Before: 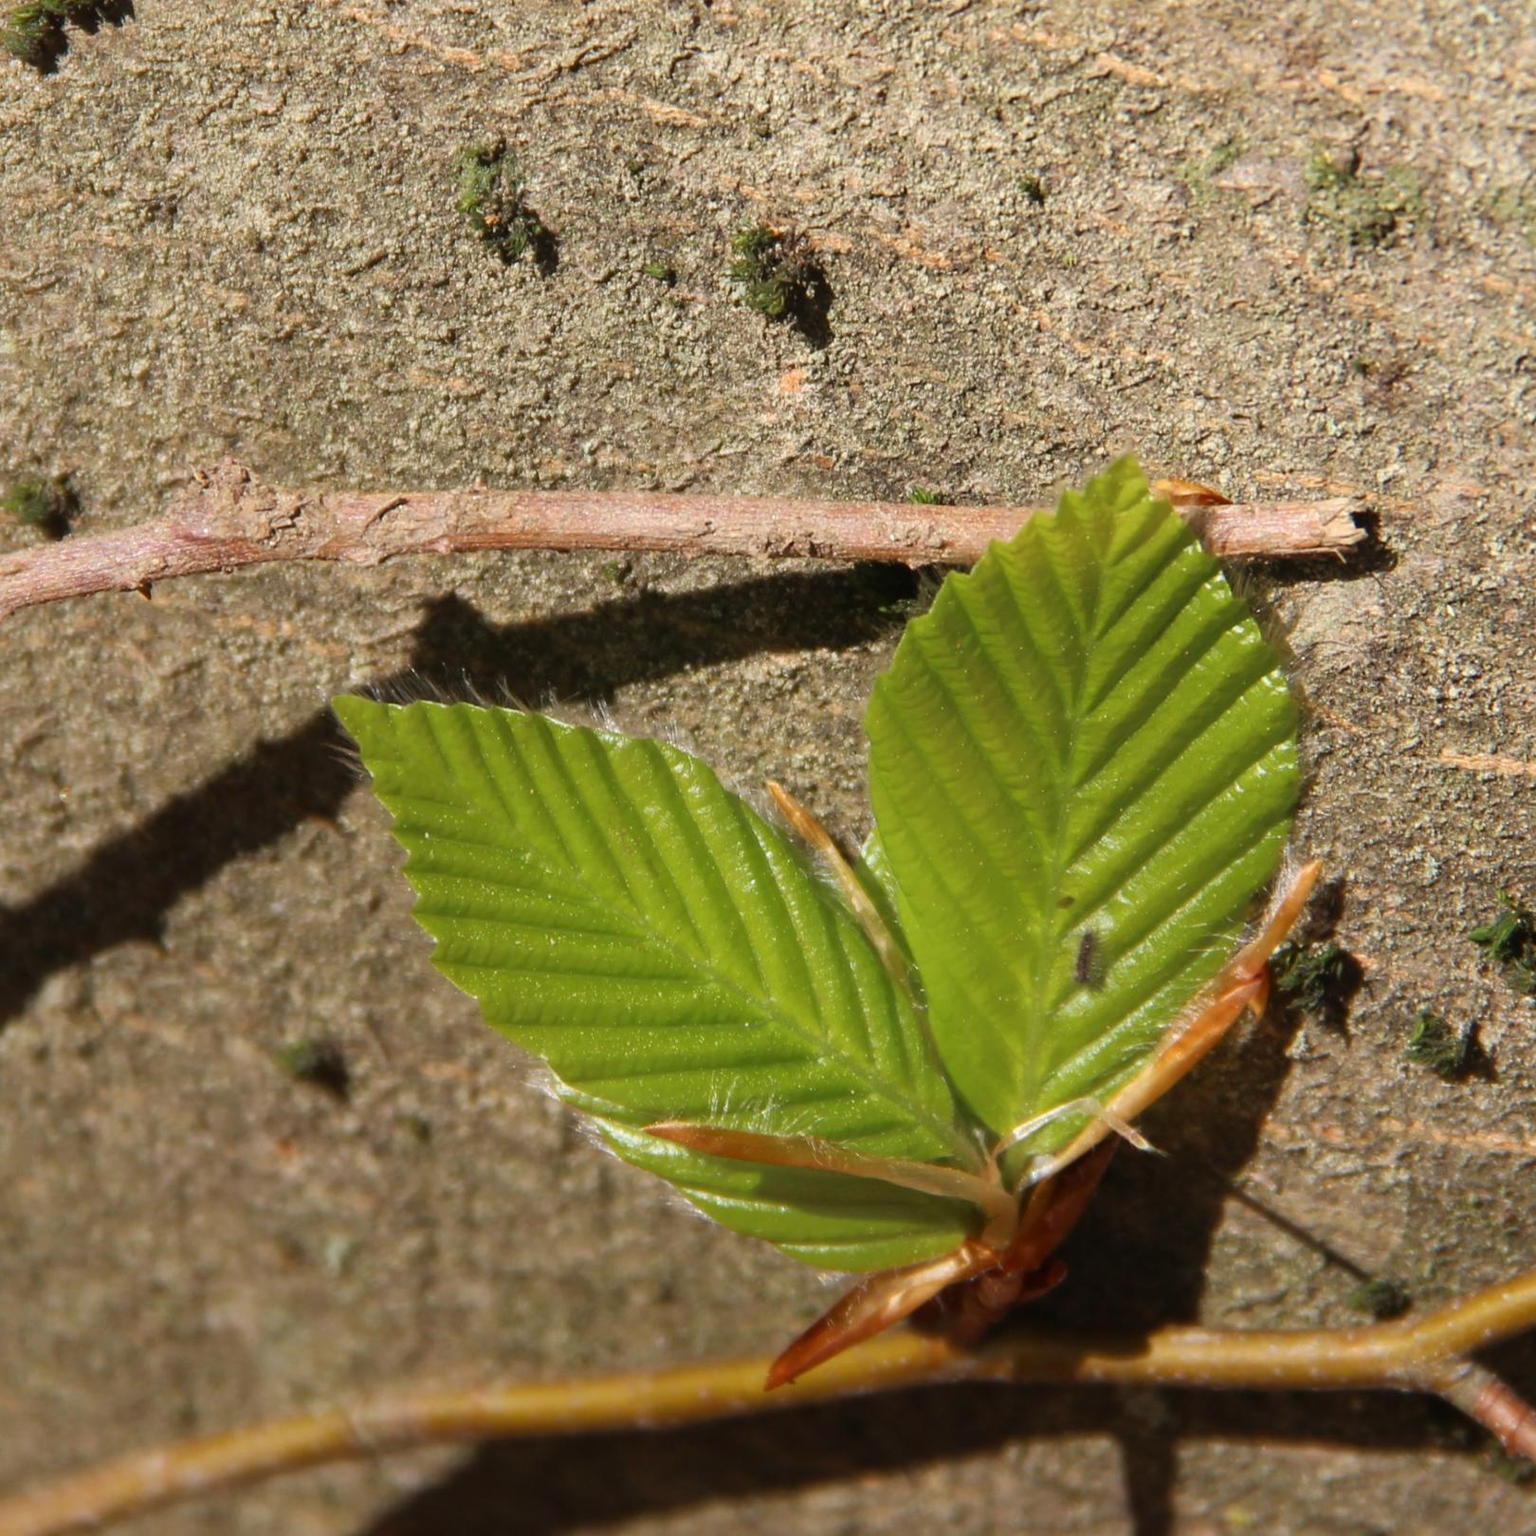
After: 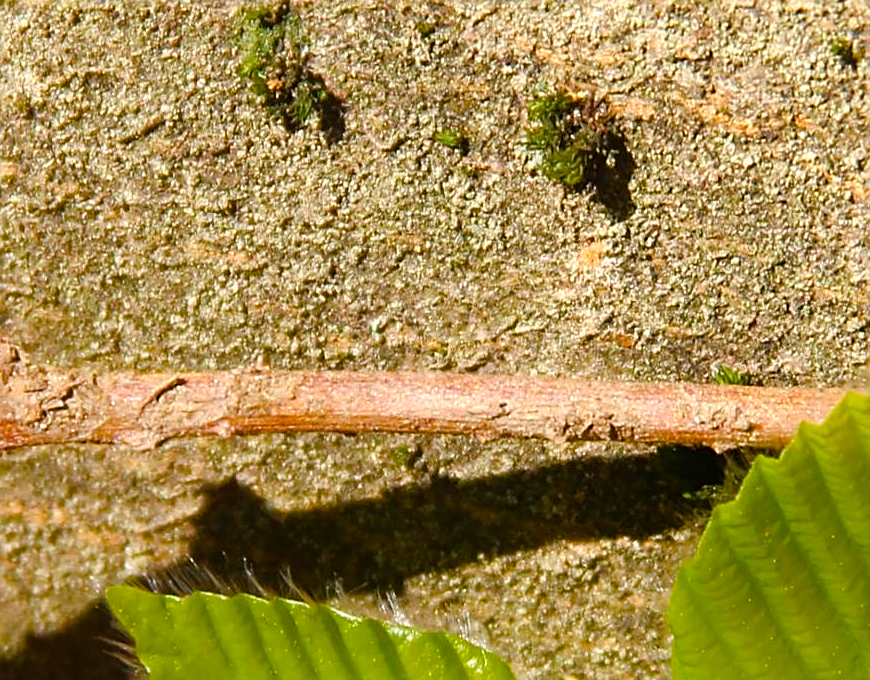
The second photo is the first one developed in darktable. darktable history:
color balance rgb: perceptual saturation grading › global saturation 40.83%, perceptual saturation grading › highlights -25.539%, perceptual saturation grading › mid-tones 35.494%, perceptual saturation grading › shadows 34.725%, global vibrance 20%
tone equalizer: -8 EV -0.428 EV, -7 EV -0.382 EV, -6 EV -0.34 EV, -5 EV -0.214 EV, -3 EV 0.197 EV, -2 EV 0.322 EV, -1 EV 0.364 EV, +0 EV 0.417 EV
sharpen: on, module defaults
crop: left 15.11%, top 9.077%, right 31.159%, bottom 48.943%
